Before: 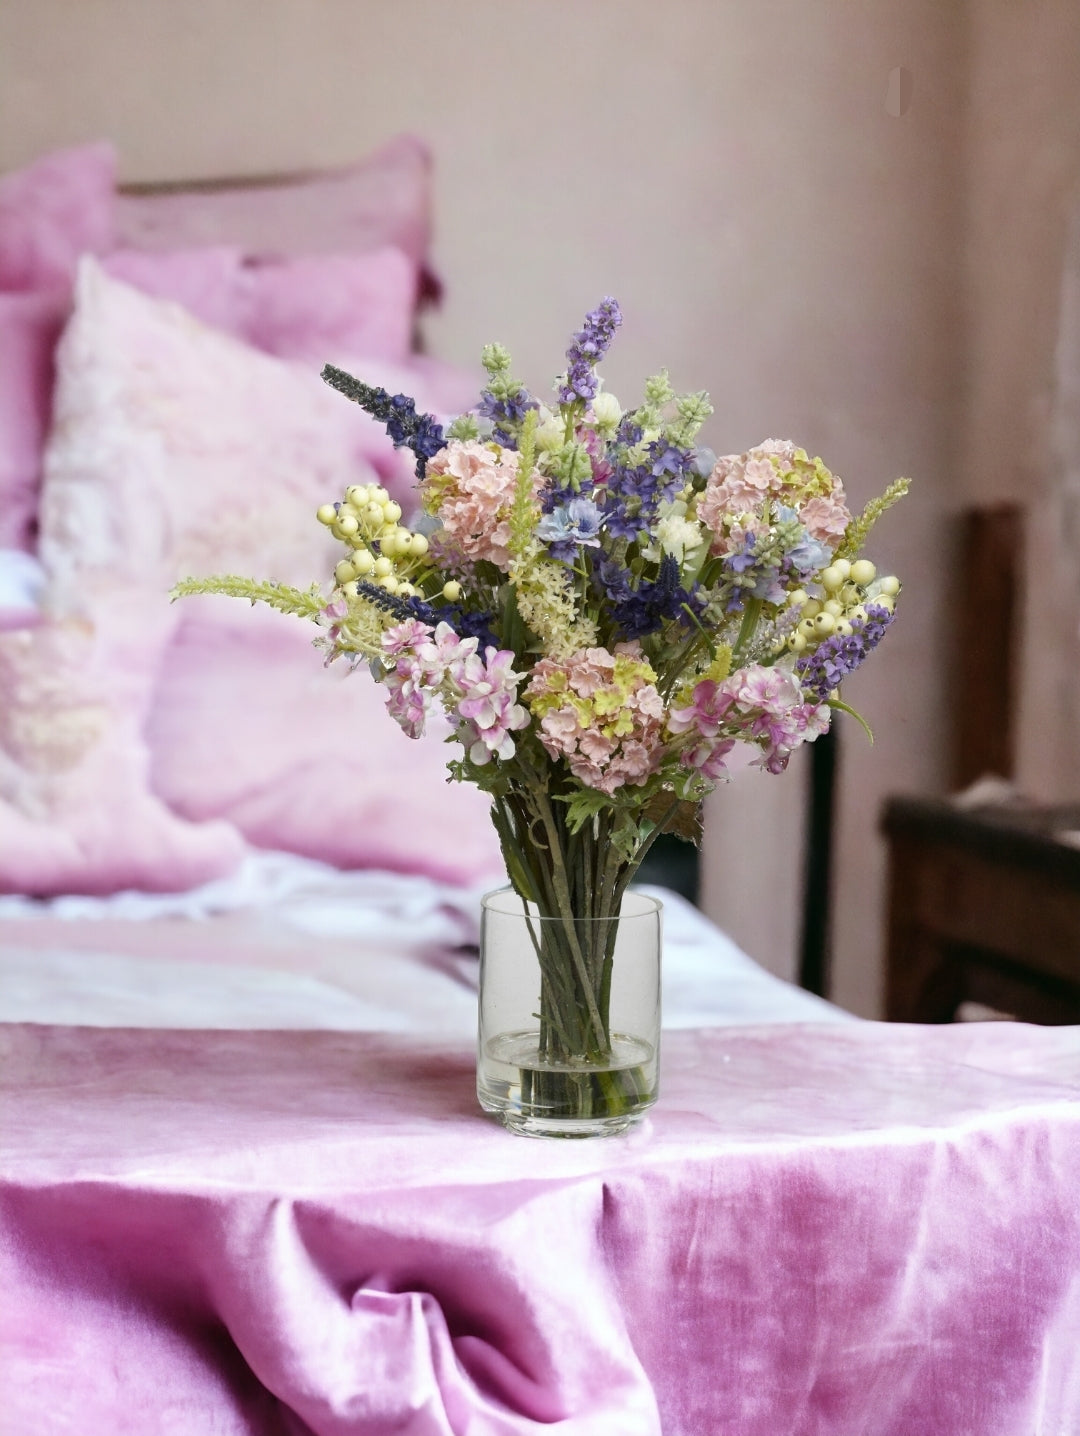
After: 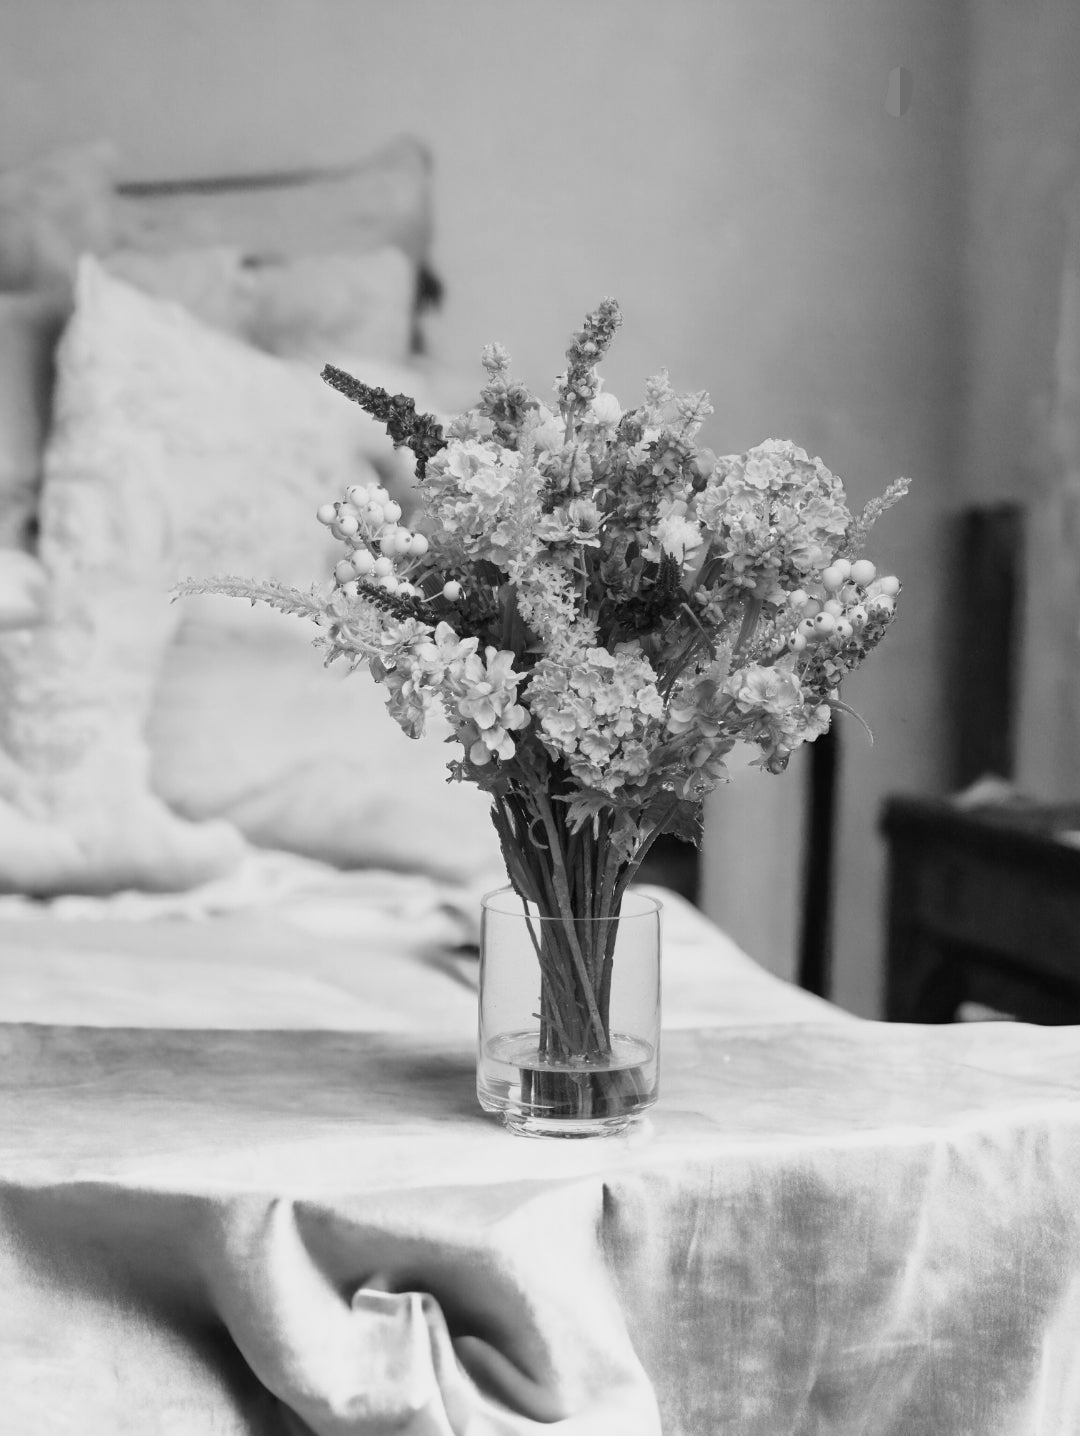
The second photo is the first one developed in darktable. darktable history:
base curve: curves: ch0 [(0, 0) (0.088, 0.125) (0.176, 0.251) (0.354, 0.501) (0.613, 0.749) (1, 0.877)], preserve colors none
monochrome: on, module defaults
graduated density: rotation 5.63°, offset 76.9
